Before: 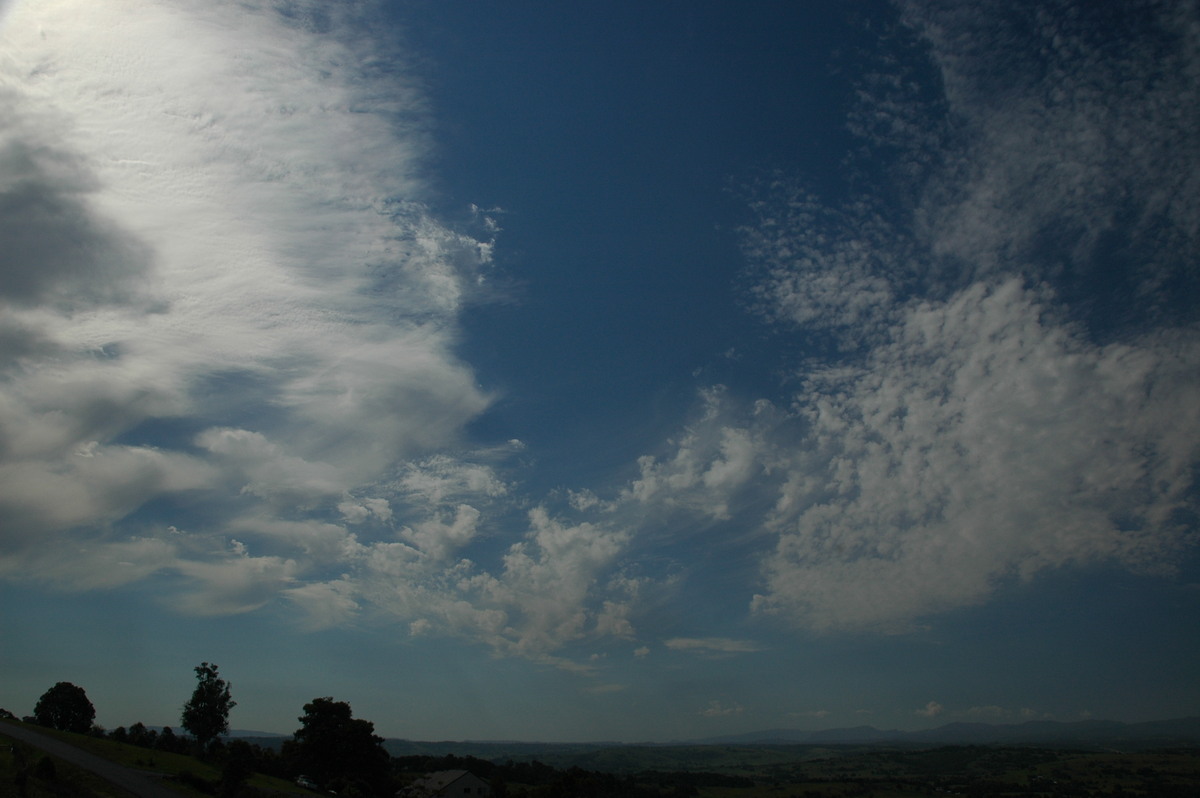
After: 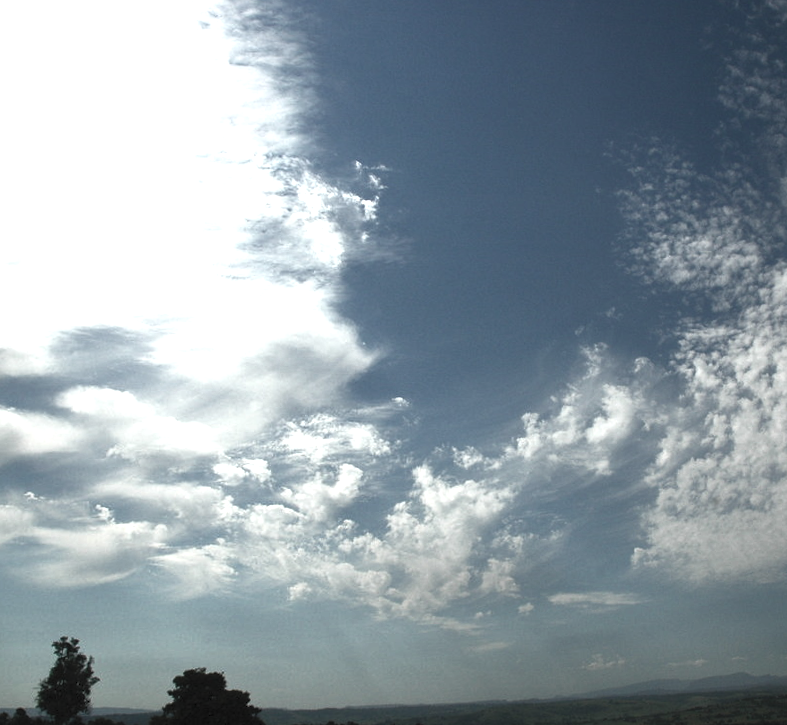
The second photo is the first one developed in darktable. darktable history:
crop and rotate: left 13.409%, right 19.924%
levels: levels [0, 0.394, 0.787]
contrast brightness saturation: contrast 0.57, brightness 0.57, saturation -0.34
rotate and perspective: rotation -0.013°, lens shift (vertical) -0.027, lens shift (horizontal) 0.178, crop left 0.016, crop right 0.989, crop top 0.082, crop bottom 0.918
tone equalizer: on, module defaults
